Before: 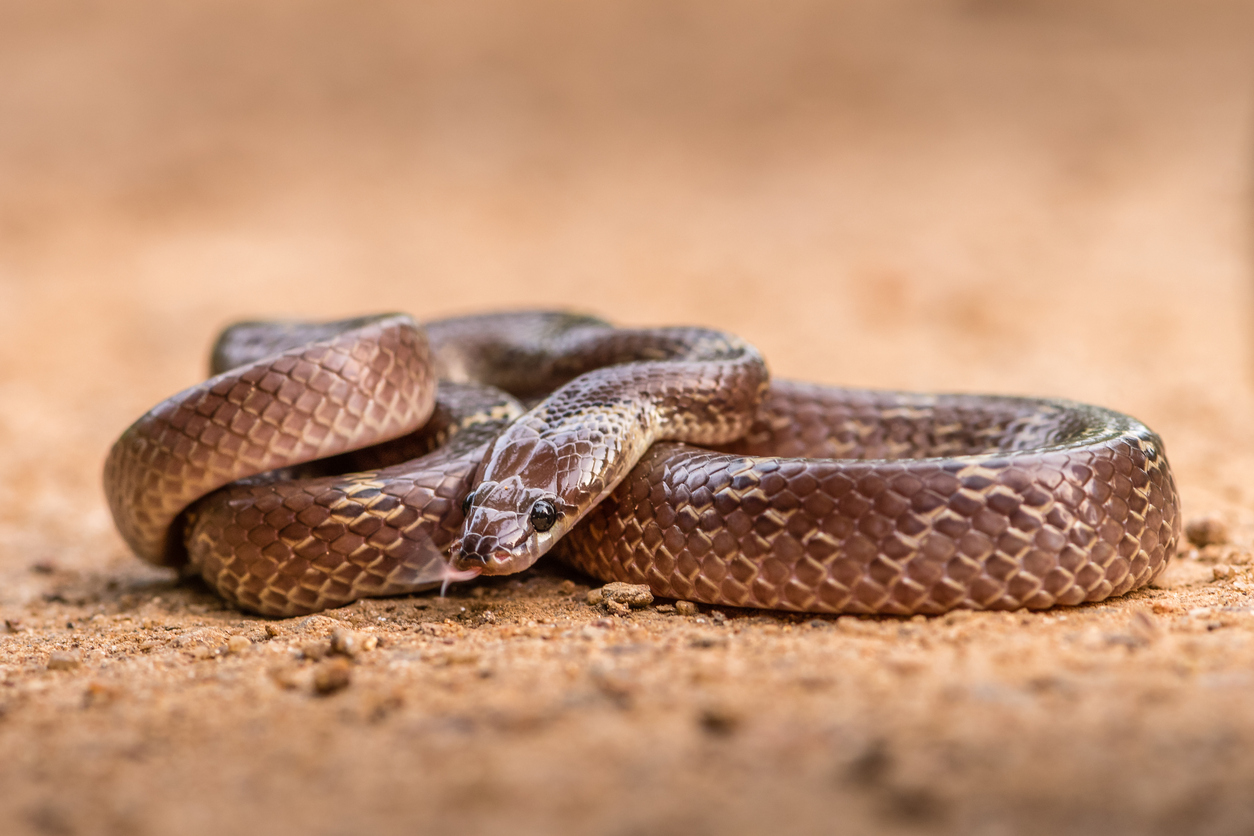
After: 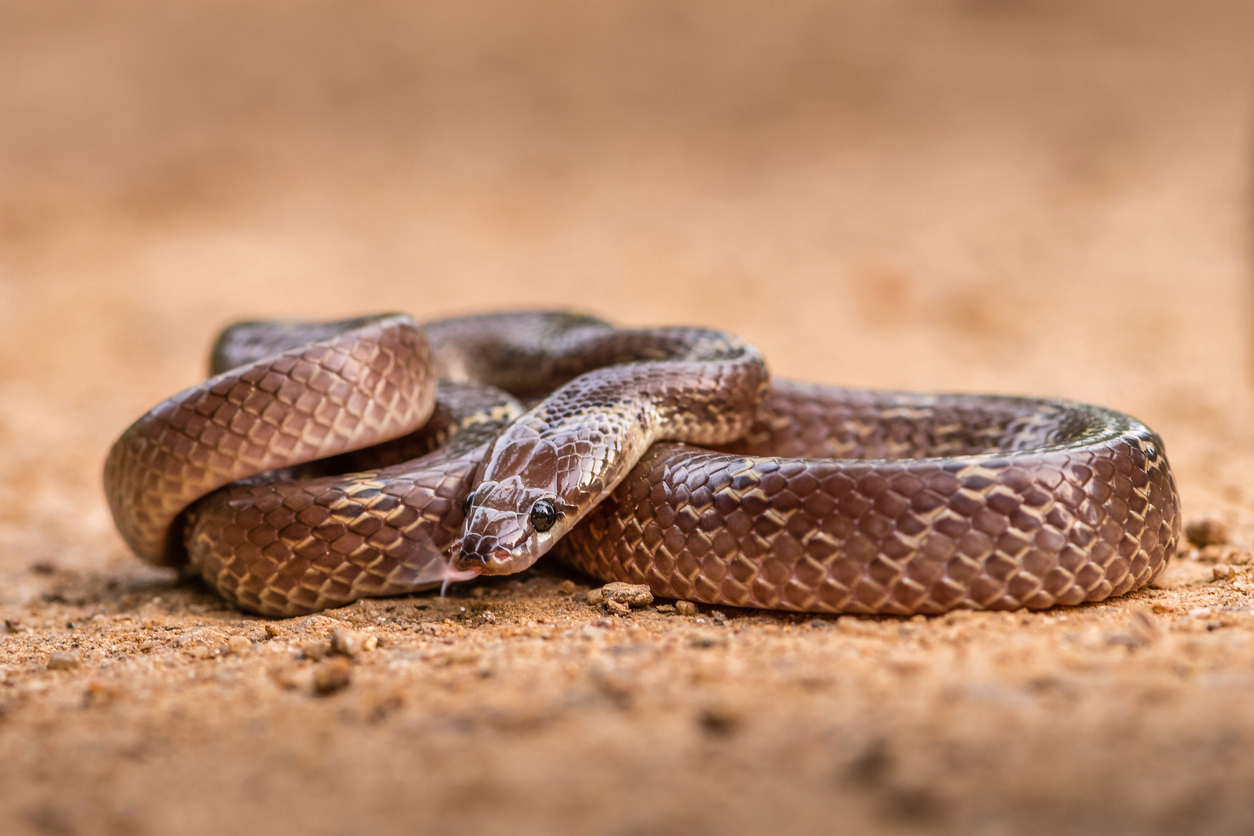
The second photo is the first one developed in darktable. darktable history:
shadows and highlights: shadows color adjustment 97.66%, soften with gaussian
tone equalizer: on, module defaults
